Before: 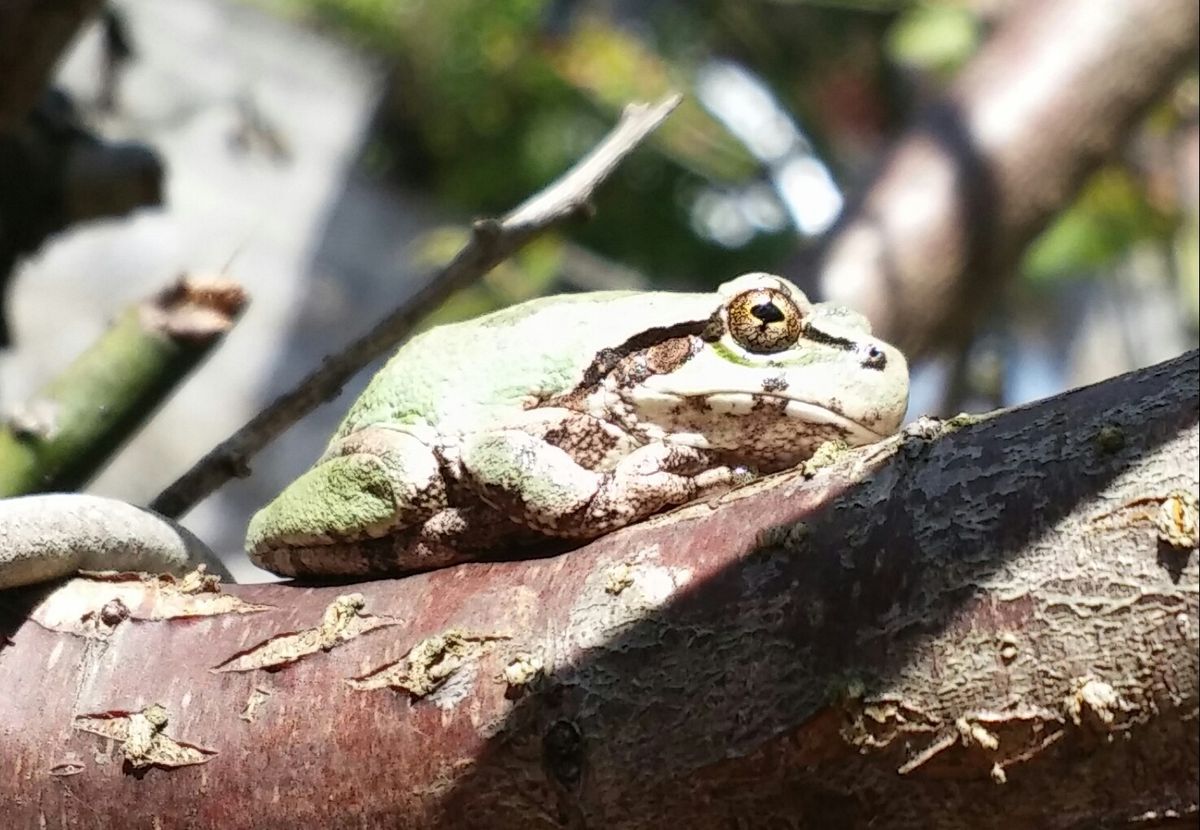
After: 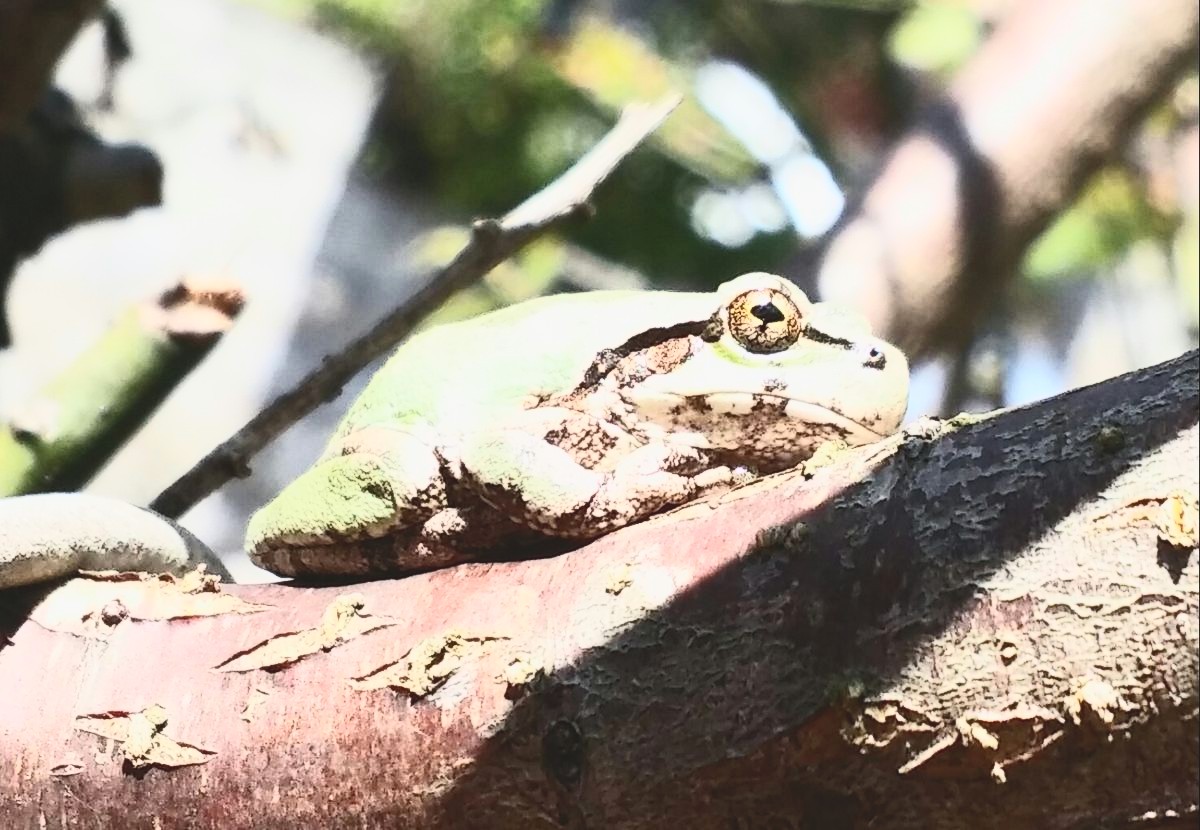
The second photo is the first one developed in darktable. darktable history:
tone curve: curves: ch0 [(0, 0.098) (0.262, 0.324) (0.421, 0.59) (0.54, 0.803) (0.725, 0.922) (0.99, 0.974)], color space Lab, independent channels, preserve colors none
